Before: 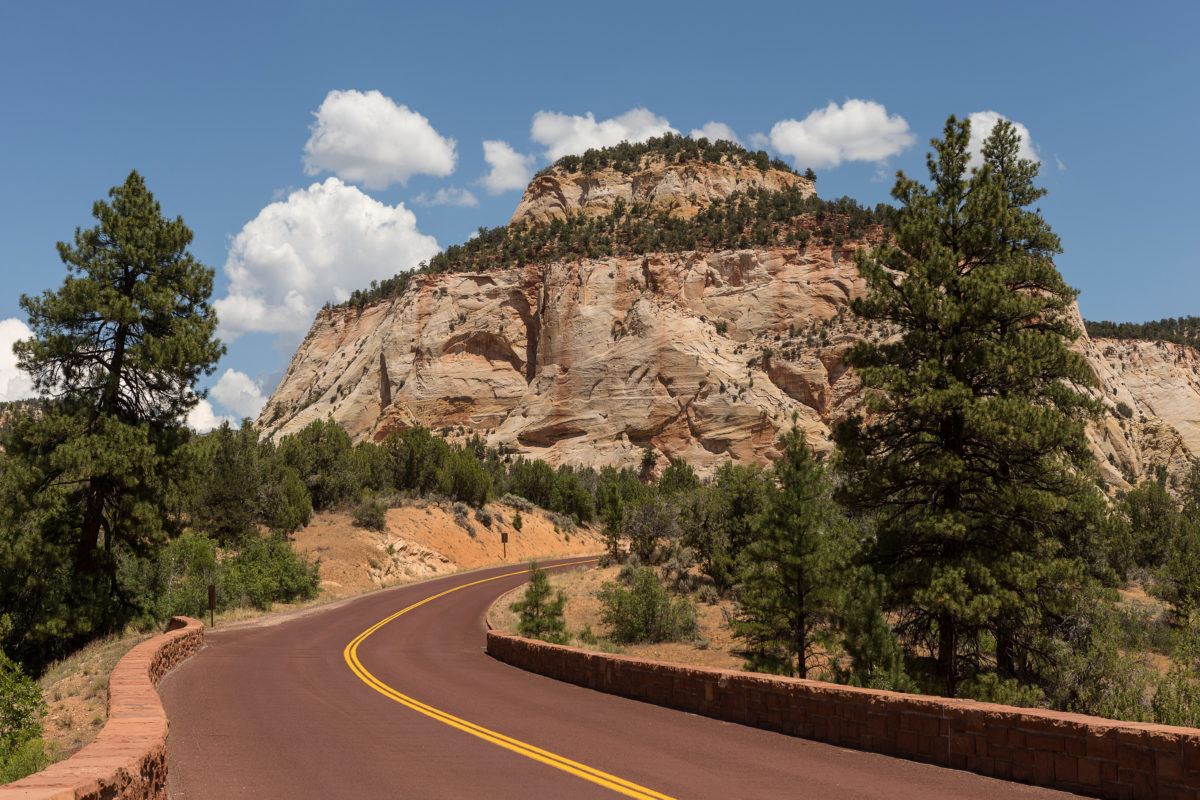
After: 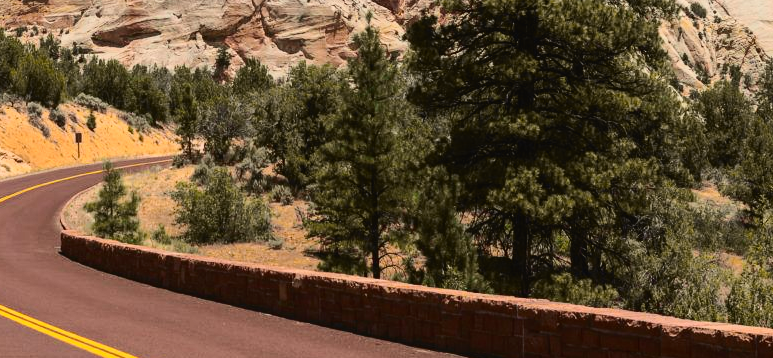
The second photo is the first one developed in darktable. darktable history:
crop and rotate: left 35.509%, top 50.238%, bottom 4.934%
tone curve: curves: ch0 [(0, 0.023) (0.103, 0.087) (0.277, 0.28) (0.46, 0.554) (0.569, 0.68) (0.735, 0.843) (0.994, 0.984)]; ch1 [(0, 0) (0.324, 0.285) (0.456, 0.438) (0.488, 0.497) (0.512, 0.503) (0.535, 0.535) (0.599, 0.606) (0.715, 0.738) (1, 1)]; ch2 [(0, 0) (0.369, 0.388) (0.449, 0.431) (0.478, 0.471) (0.502, 0.503) (0.55, 0.553) (0.603, 0.602) (0.656, 0.713) (1, 1)], color space Lab, independent channels, preserve colors none
